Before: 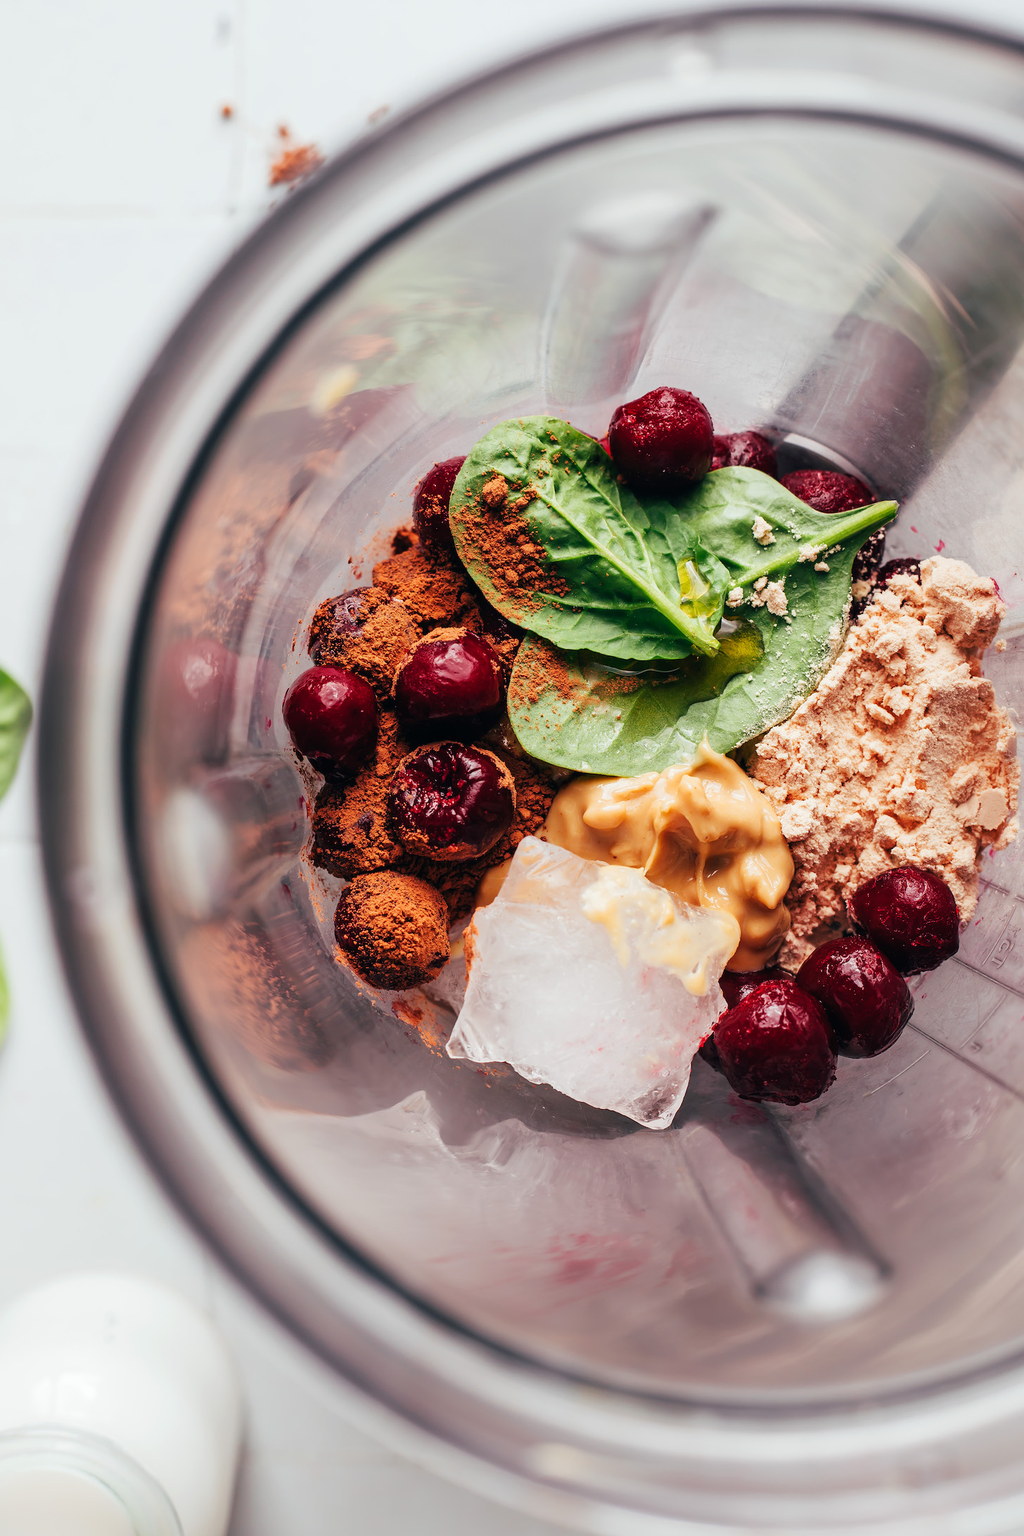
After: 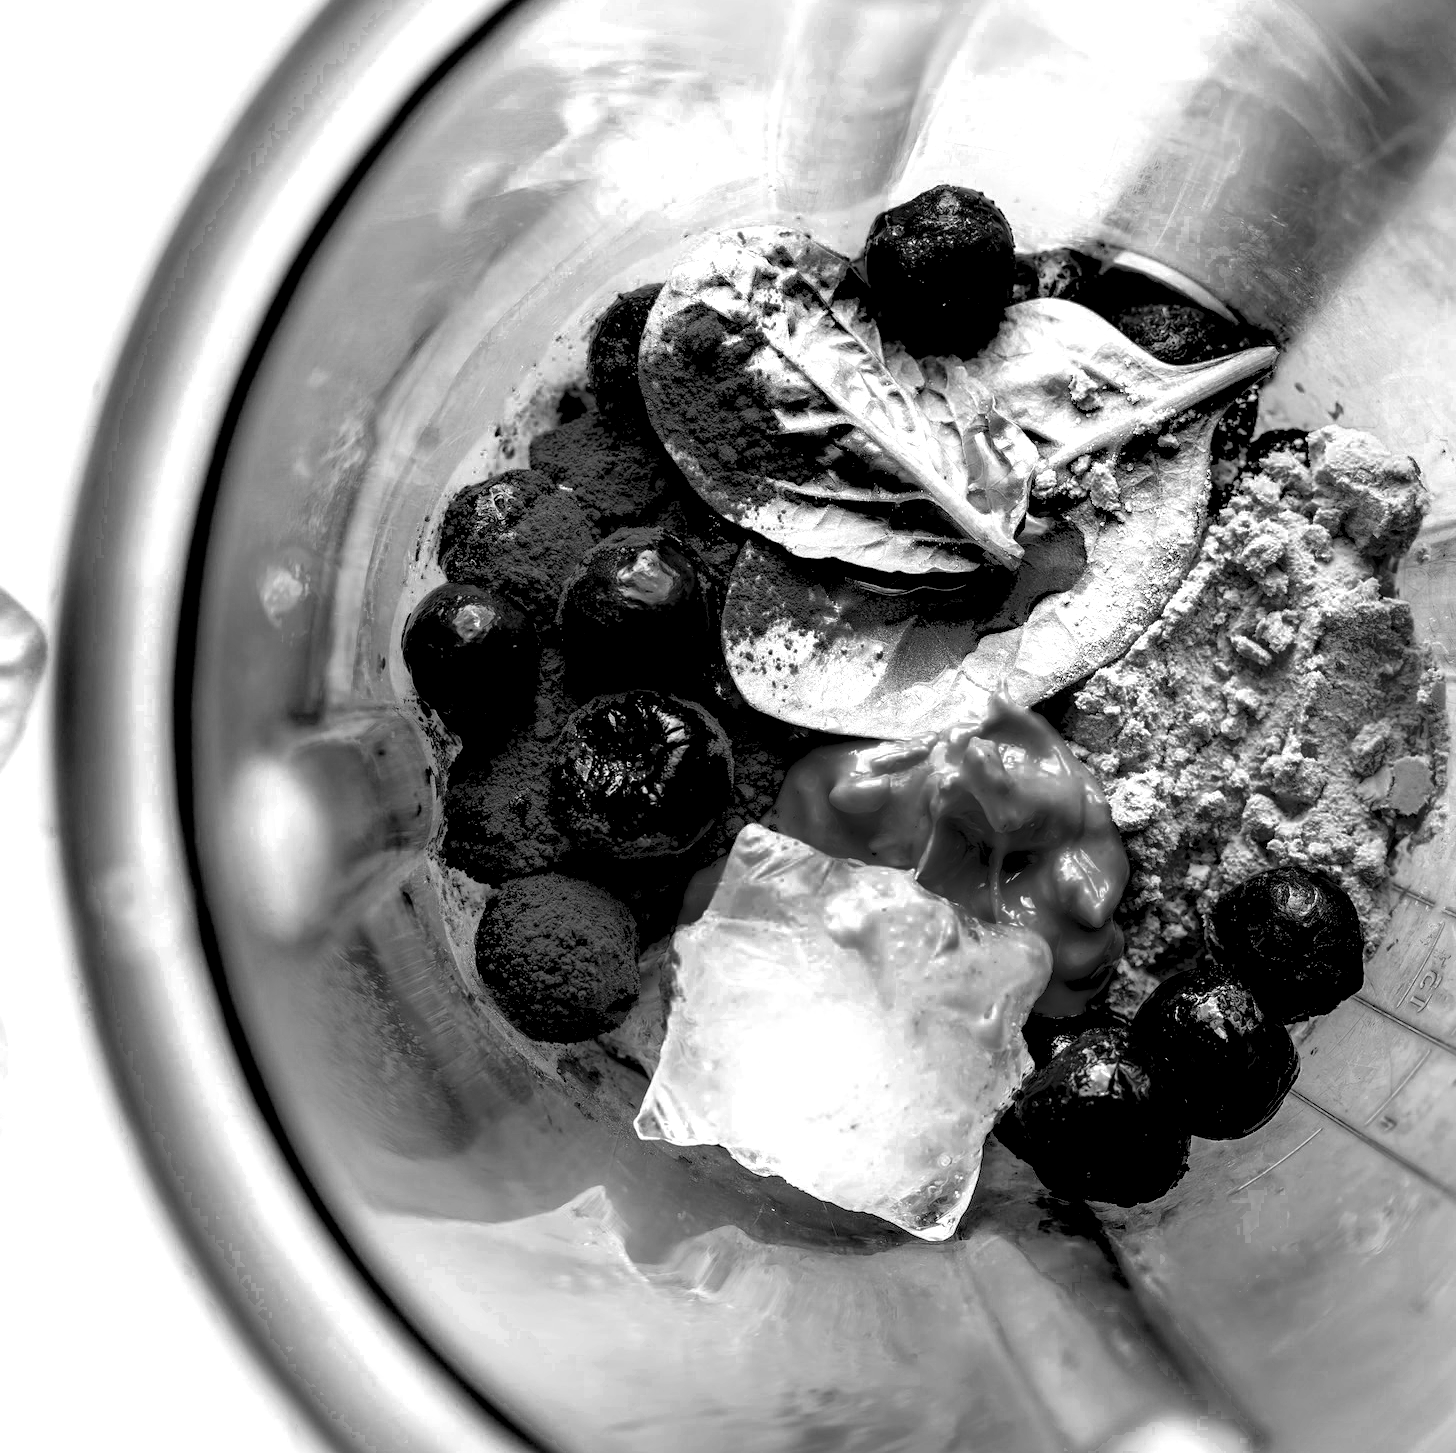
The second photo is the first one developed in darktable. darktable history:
color zones: curves: ch0 [(0.002, 0.429) (0.121, 0.212) (0.198, 0.113) (0.276, 0.344) (0.331, 0.541) (0.41, 0.56) (0.482, 0.289) (0.619, 0.227) (0.721, 0.18) (0.821, 0.435) (0.928, 0.555) (1, 0.587)]; ch1 [(0, 0) (0.143, 0) (0.286, 0) (0.429, 0) (0.571, 0) (0.714, 0) (0.857, 0)]
crop: top 16.727%, bottom 16.727%
local contrast: detail 115%
exposure: black level correction 0.035, exposure 0.9 EV, compensate highlight preservation false
